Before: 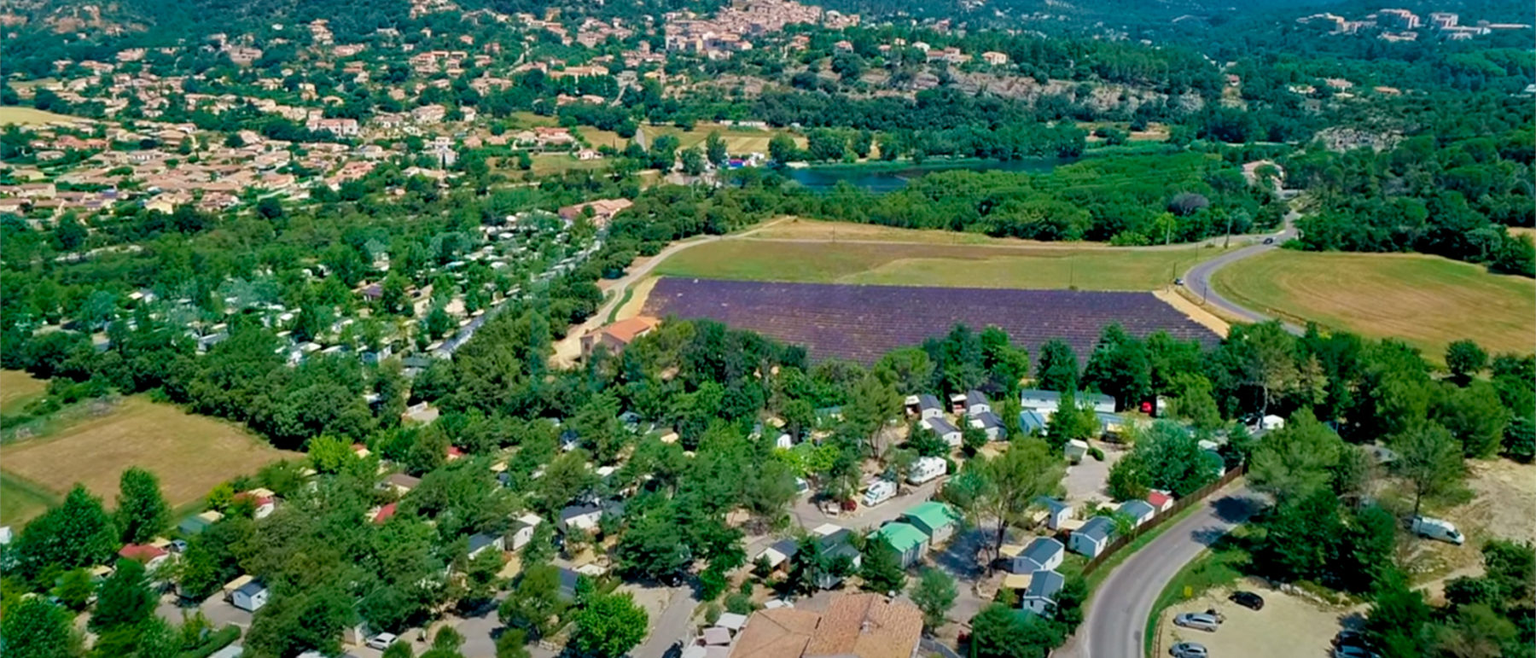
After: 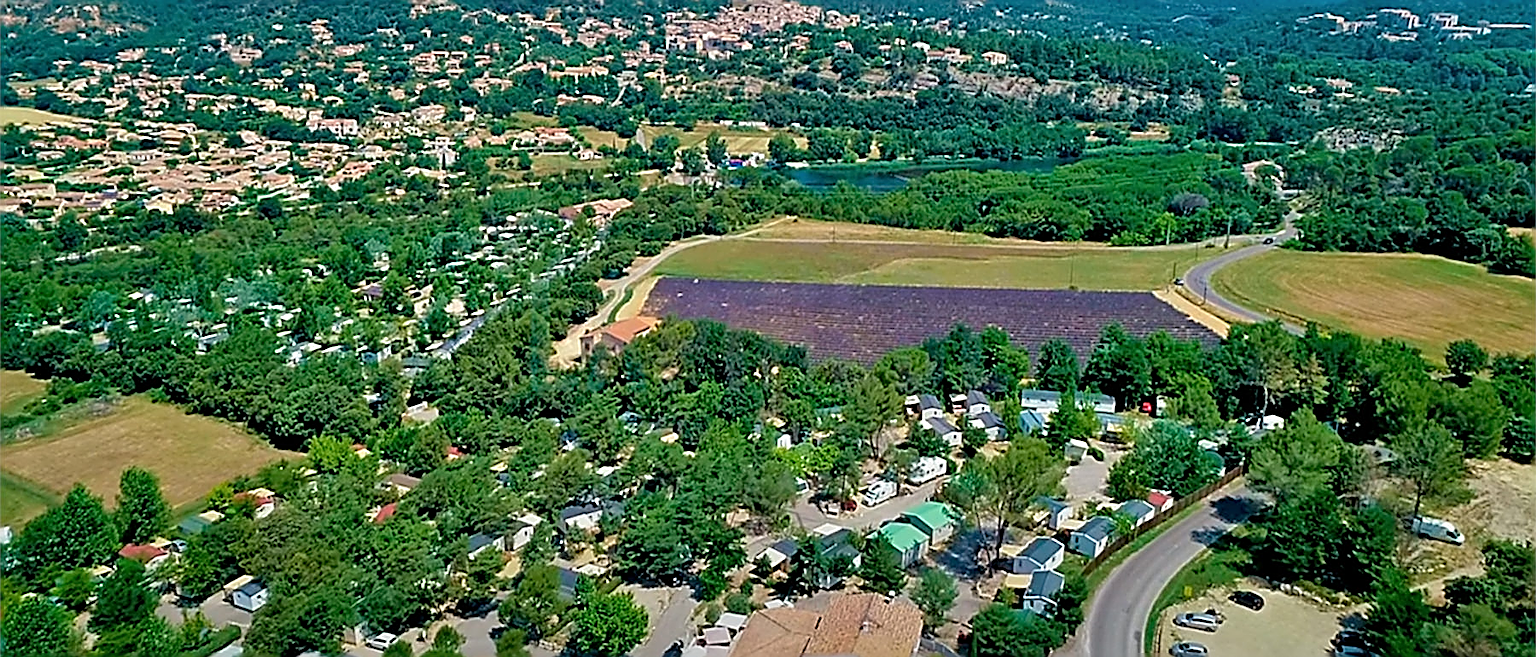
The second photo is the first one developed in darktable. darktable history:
sharpen: amount 2
shadows and highlights: soften with gaussian
